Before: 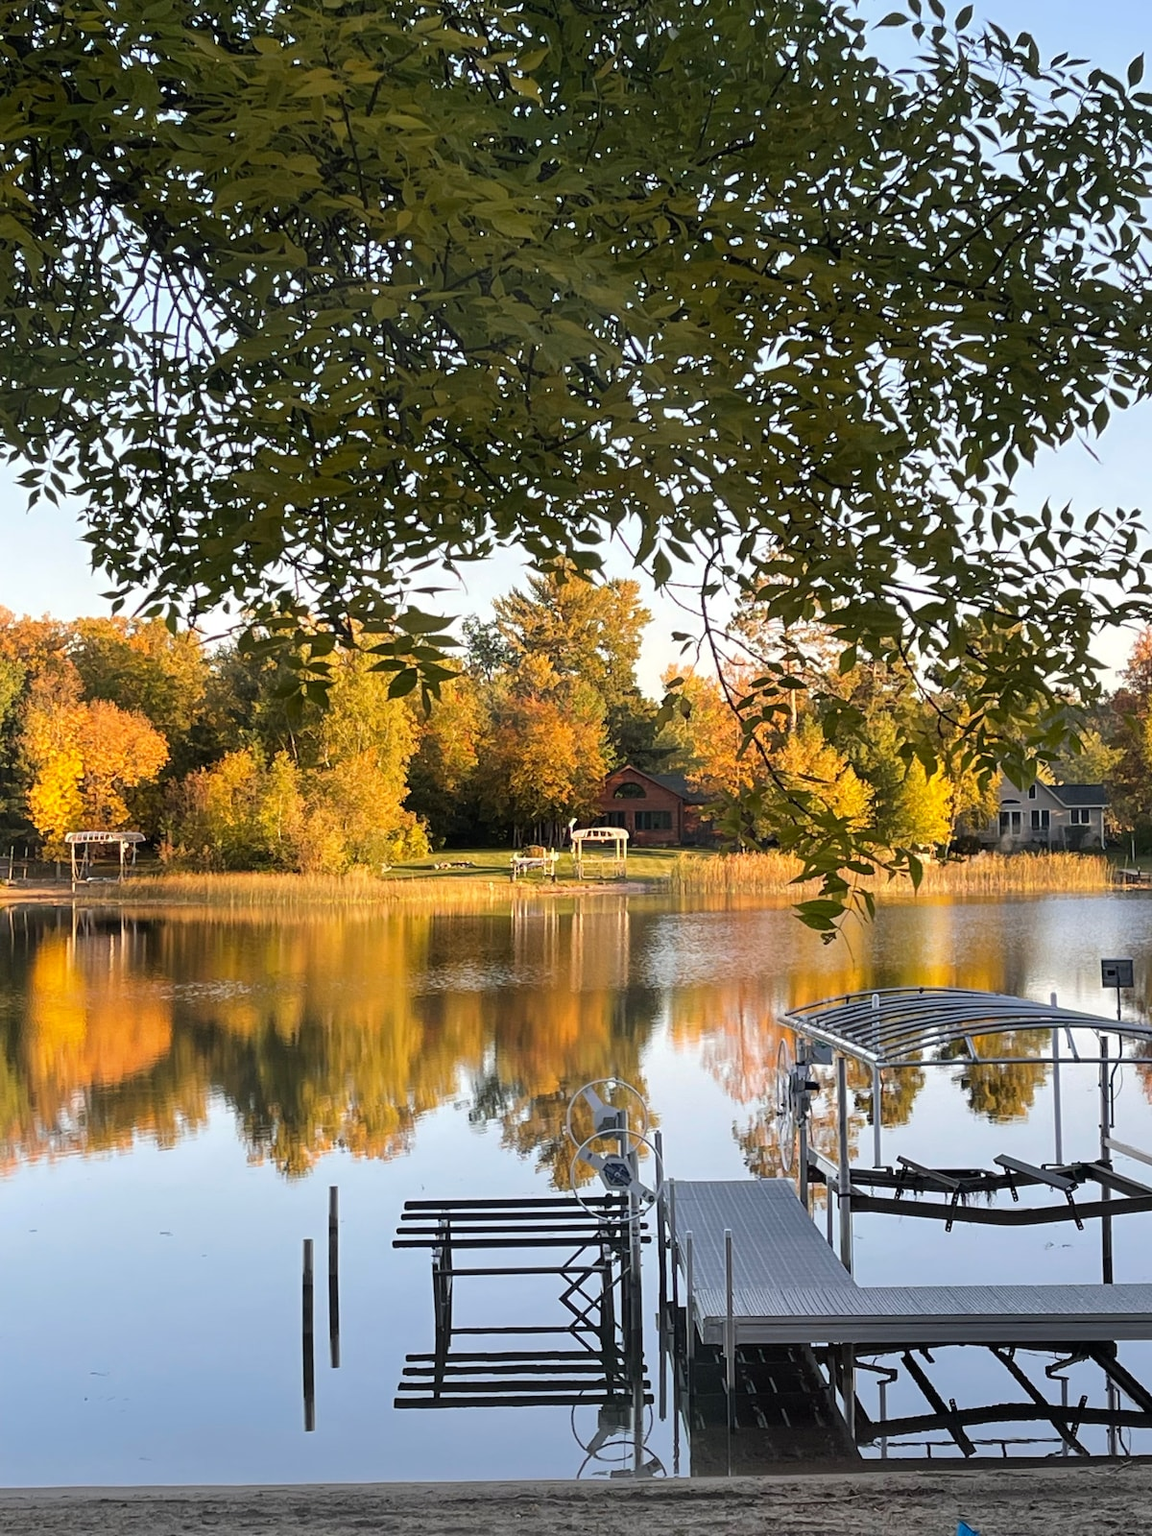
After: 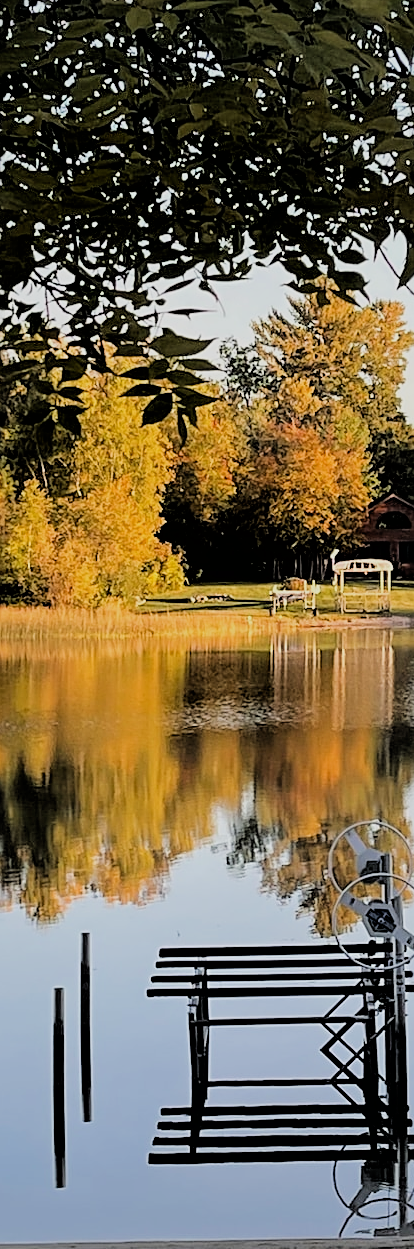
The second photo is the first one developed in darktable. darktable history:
filmic rgb: black relative exposure -2.94 EV, white relative exposure 4.56 EV, hardness 1.7, contrast 1.265
sharpen: on, module defaults
crop and rotate: left 21.835%, top 18.939%, right 43.61%, bottom 2.995%
